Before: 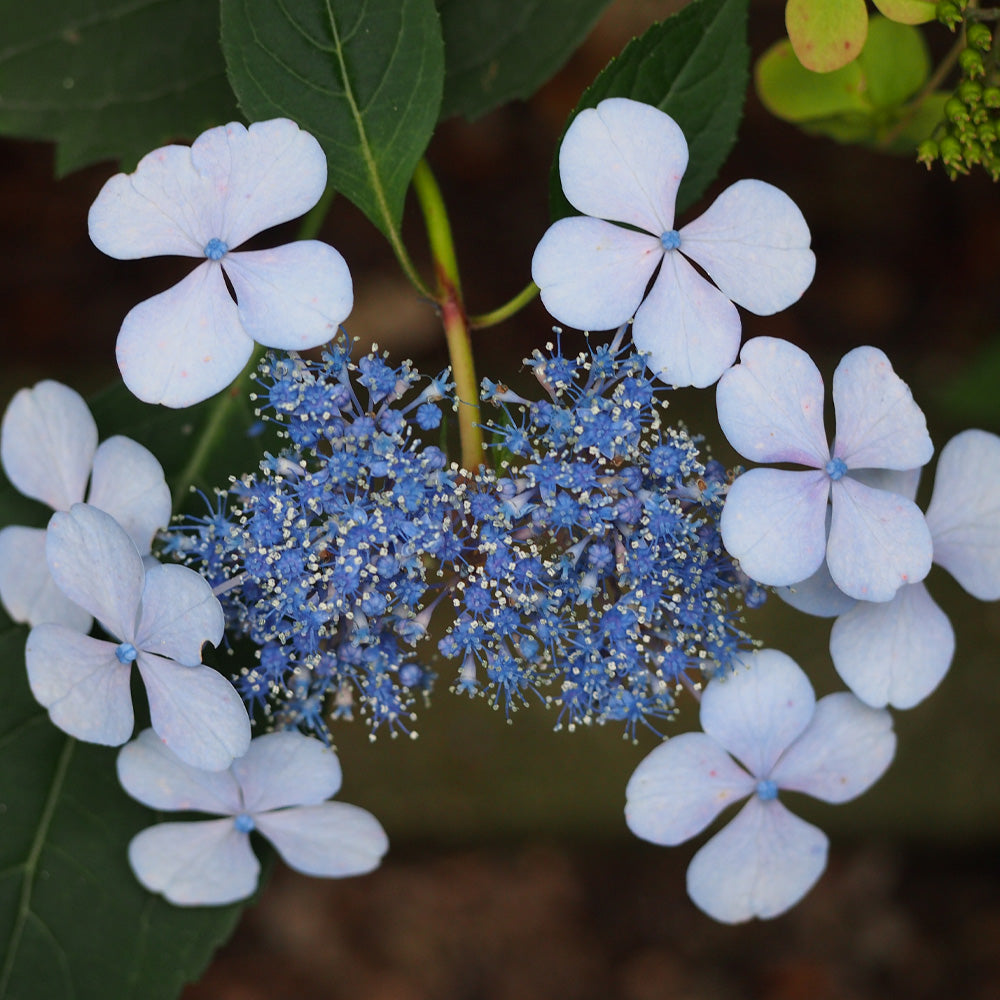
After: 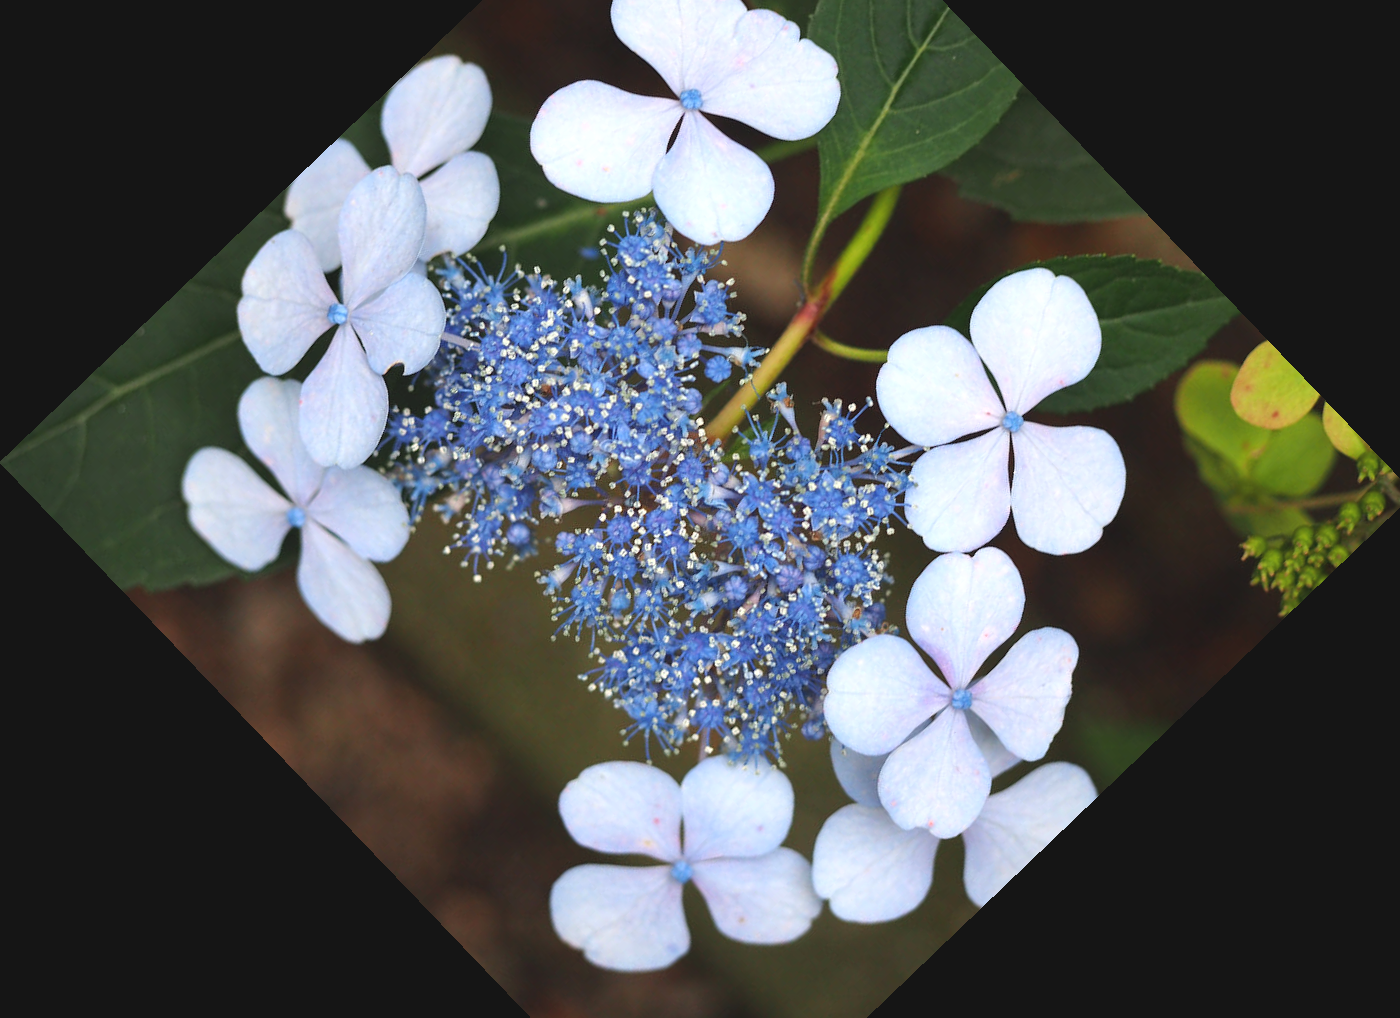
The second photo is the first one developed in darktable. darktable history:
crop and rotate: angle -46.26°, top 16.234%, right 0.912%, bottom 11.704%
exposure: black level correction -0.005, exposure 0.622 EV, compensate highlight preservation false
